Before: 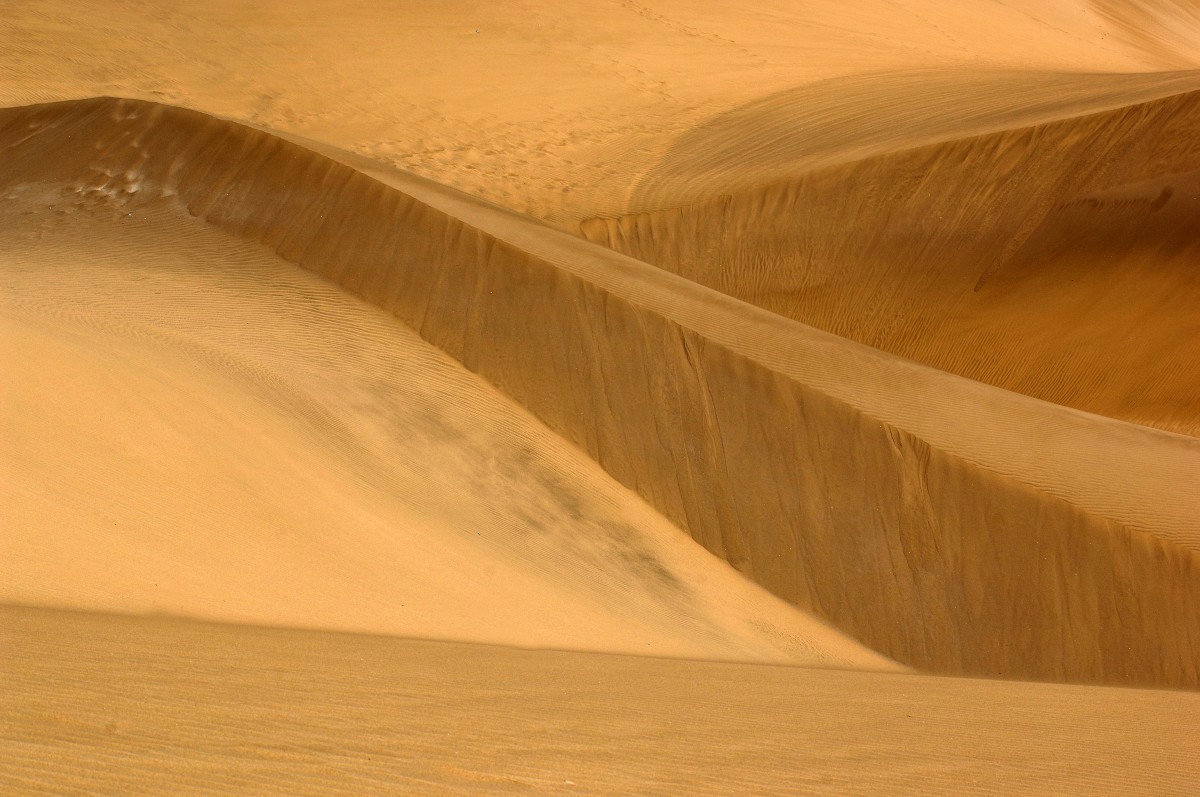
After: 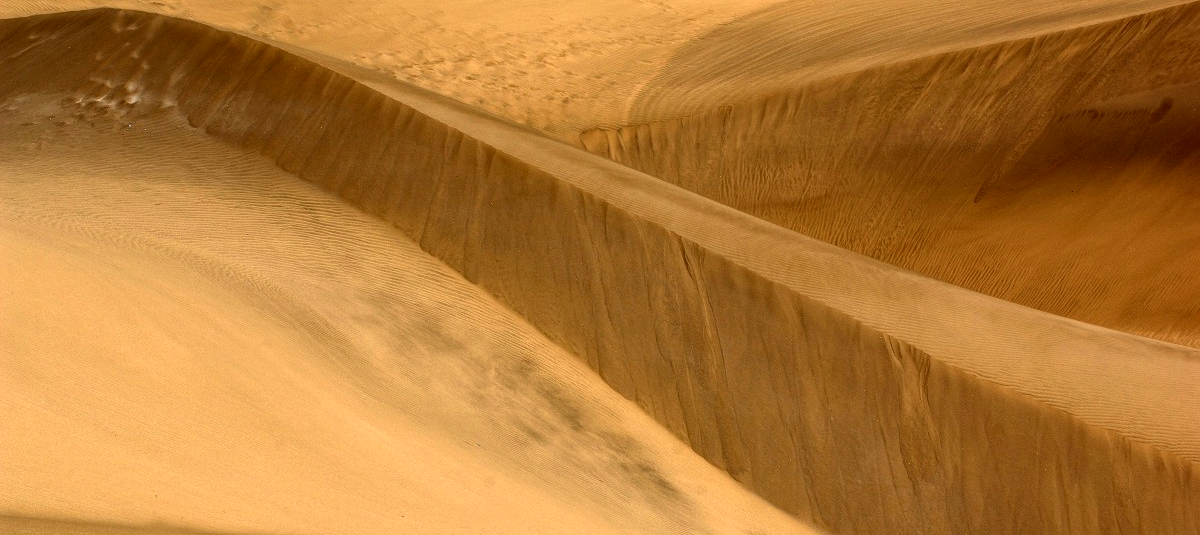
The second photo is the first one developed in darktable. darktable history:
crop: top 11.177%, bottom 21.667%
local contrast: highlights 62%, detail 143%, midtone range 0.43
